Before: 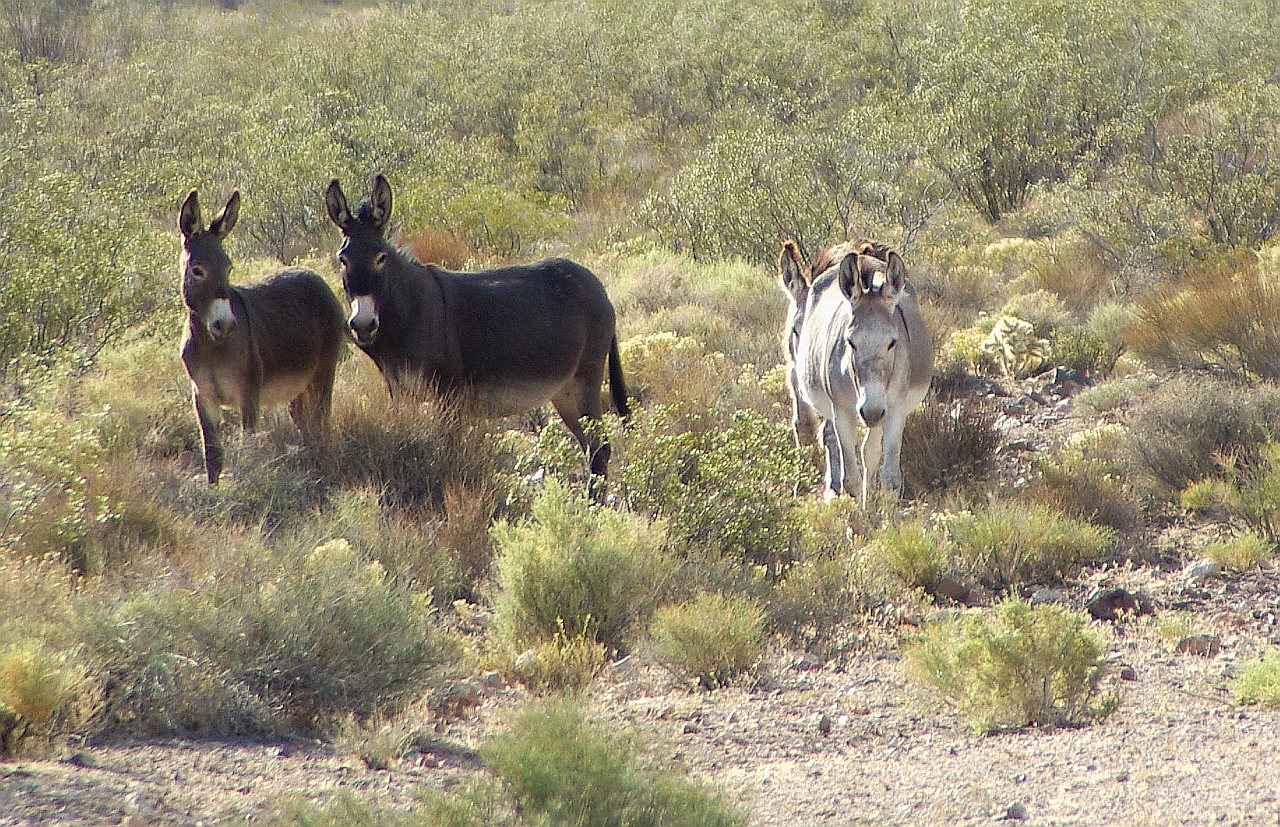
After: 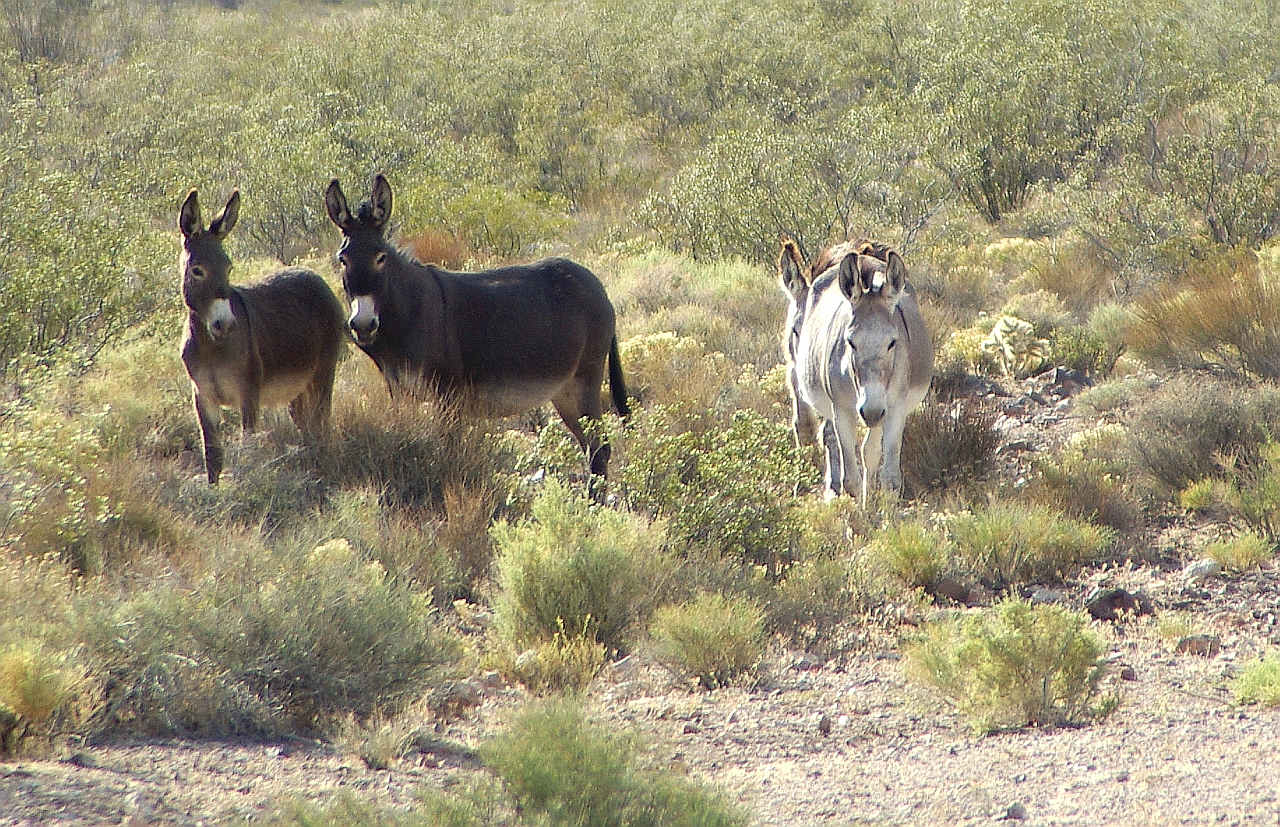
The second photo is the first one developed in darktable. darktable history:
exposure: exposure 0.086 EV, compensate exposure bias true, compensate highlight preservation false
